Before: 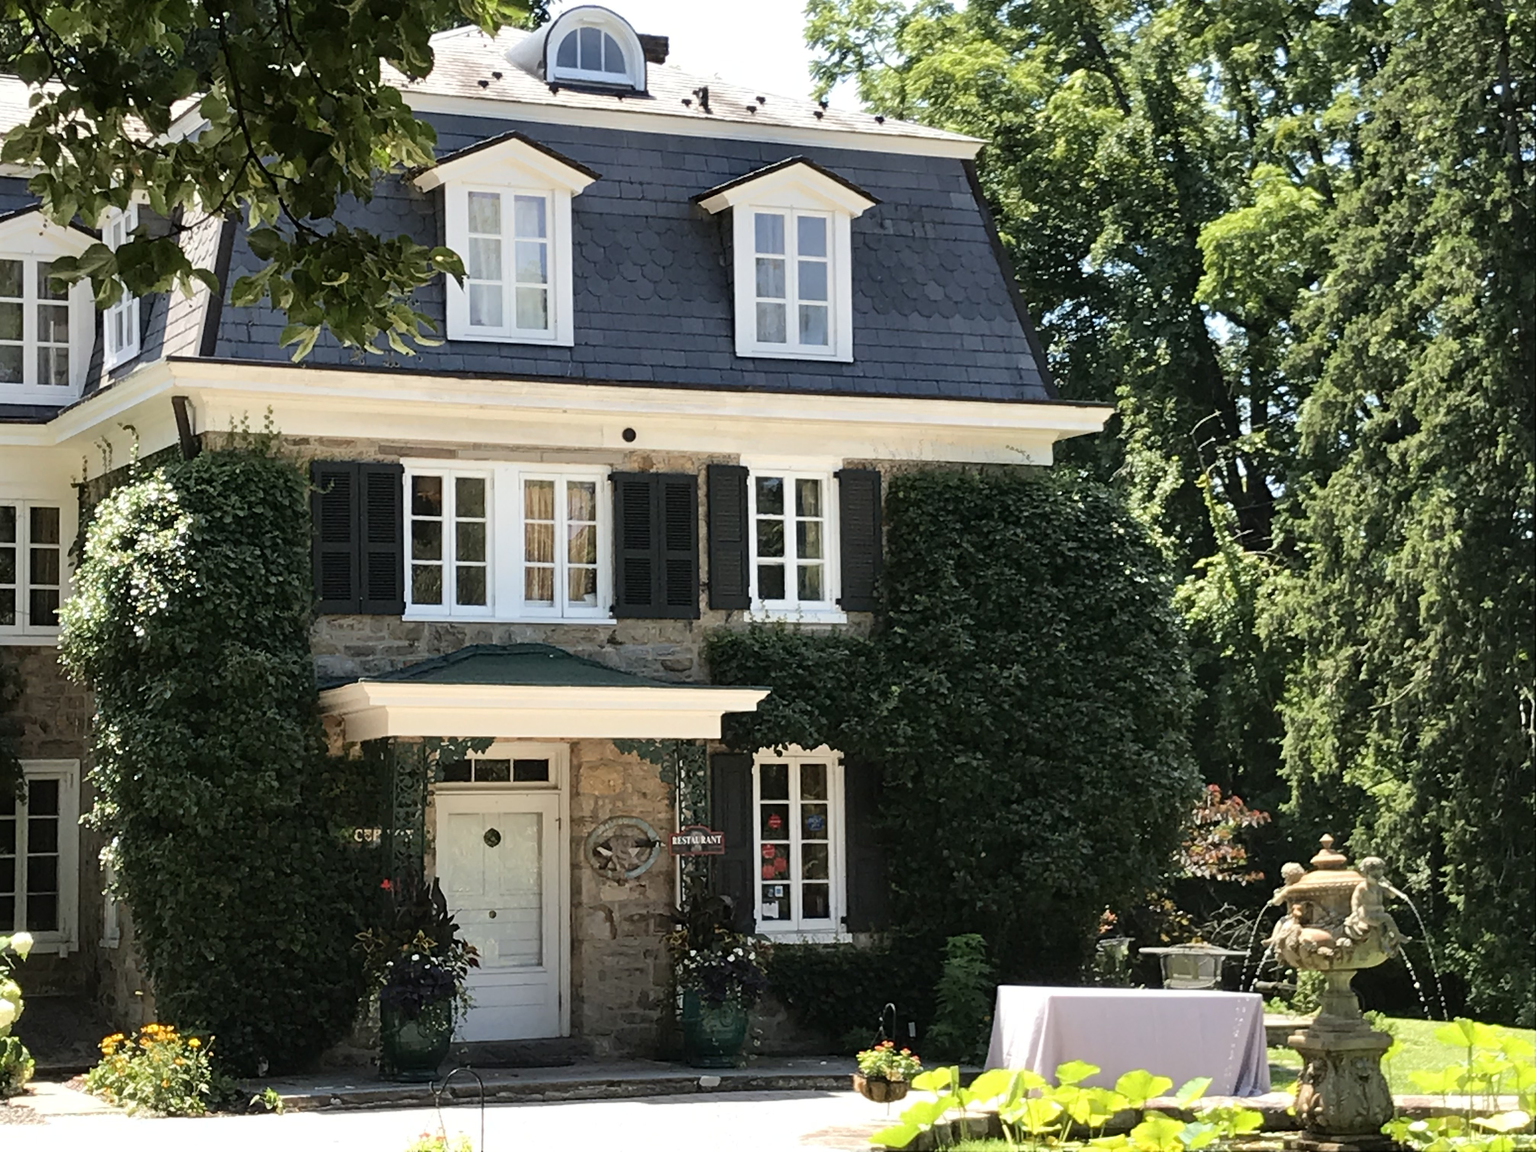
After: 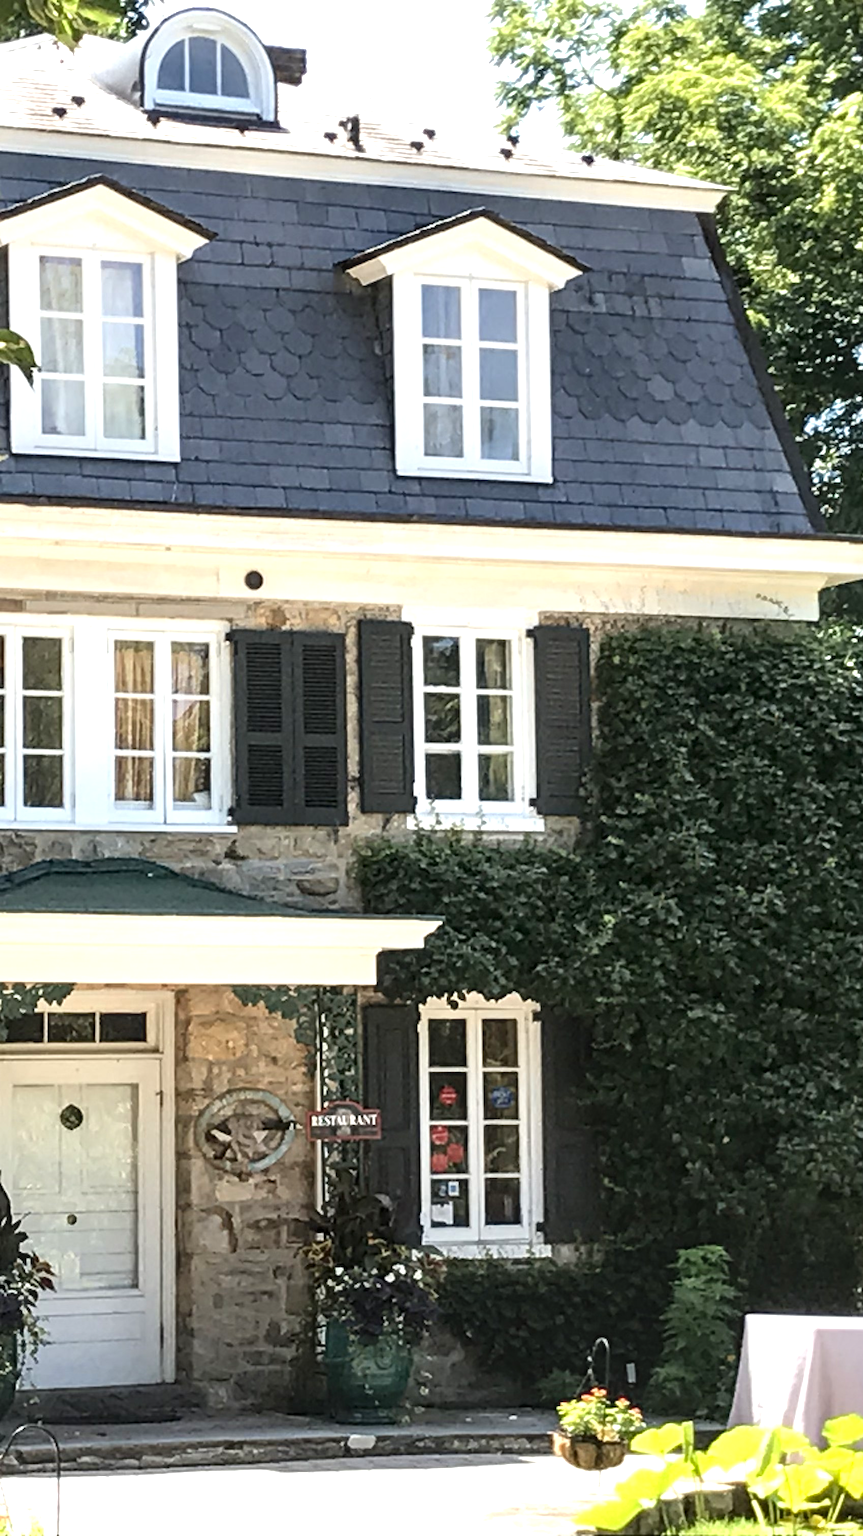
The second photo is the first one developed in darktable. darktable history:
crop: left 28.583%, right 29.231%
exposure: exposure 0.64 EV, compensate highlight preservation false
local contrast: detail 130%
